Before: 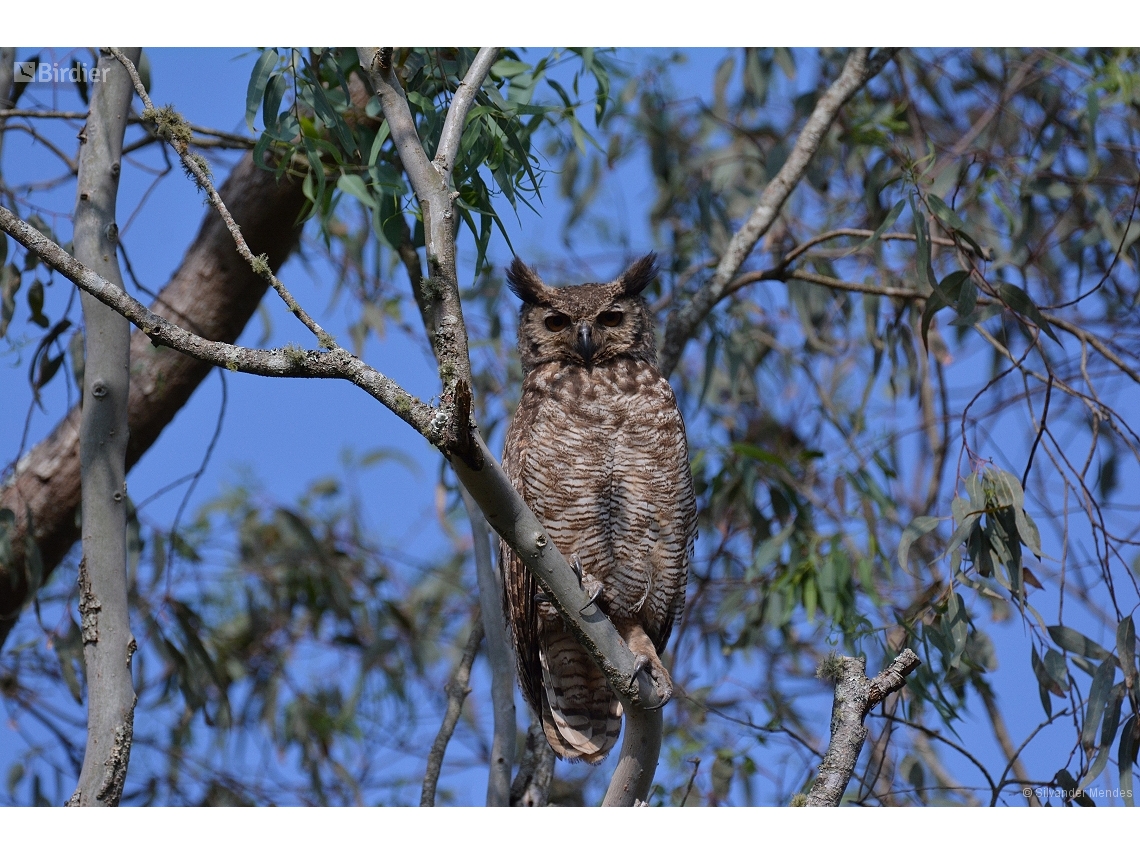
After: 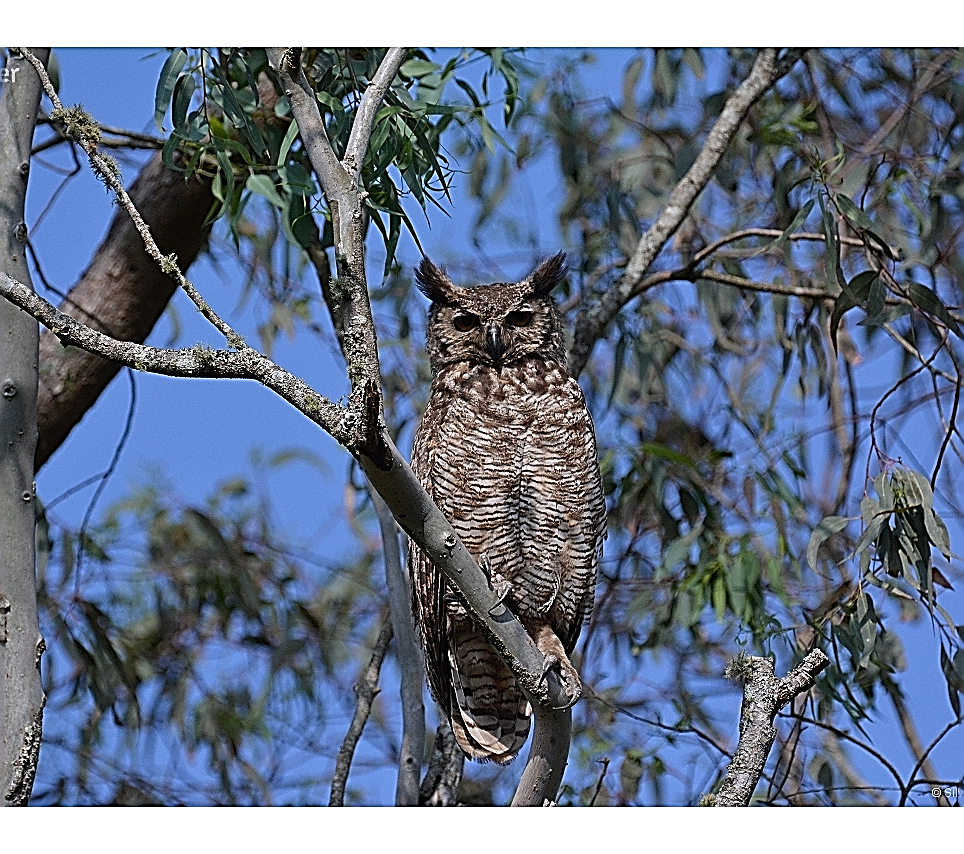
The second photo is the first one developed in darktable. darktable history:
crop: left 8.021%, right 7.369%
sharpen: amount 1.984
